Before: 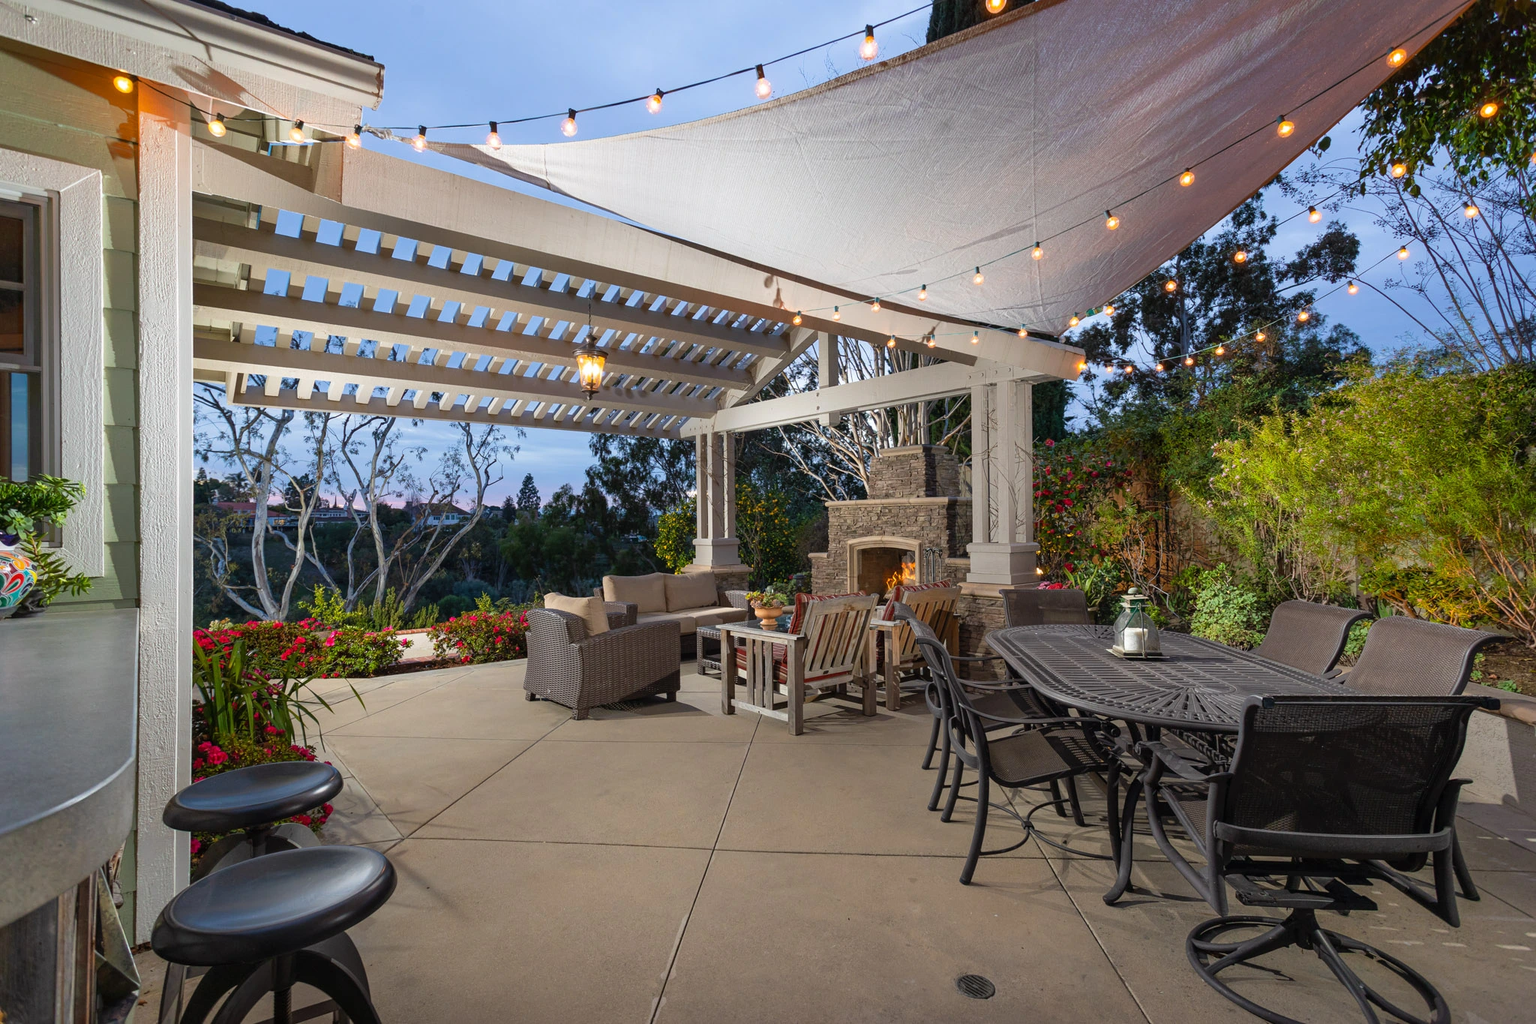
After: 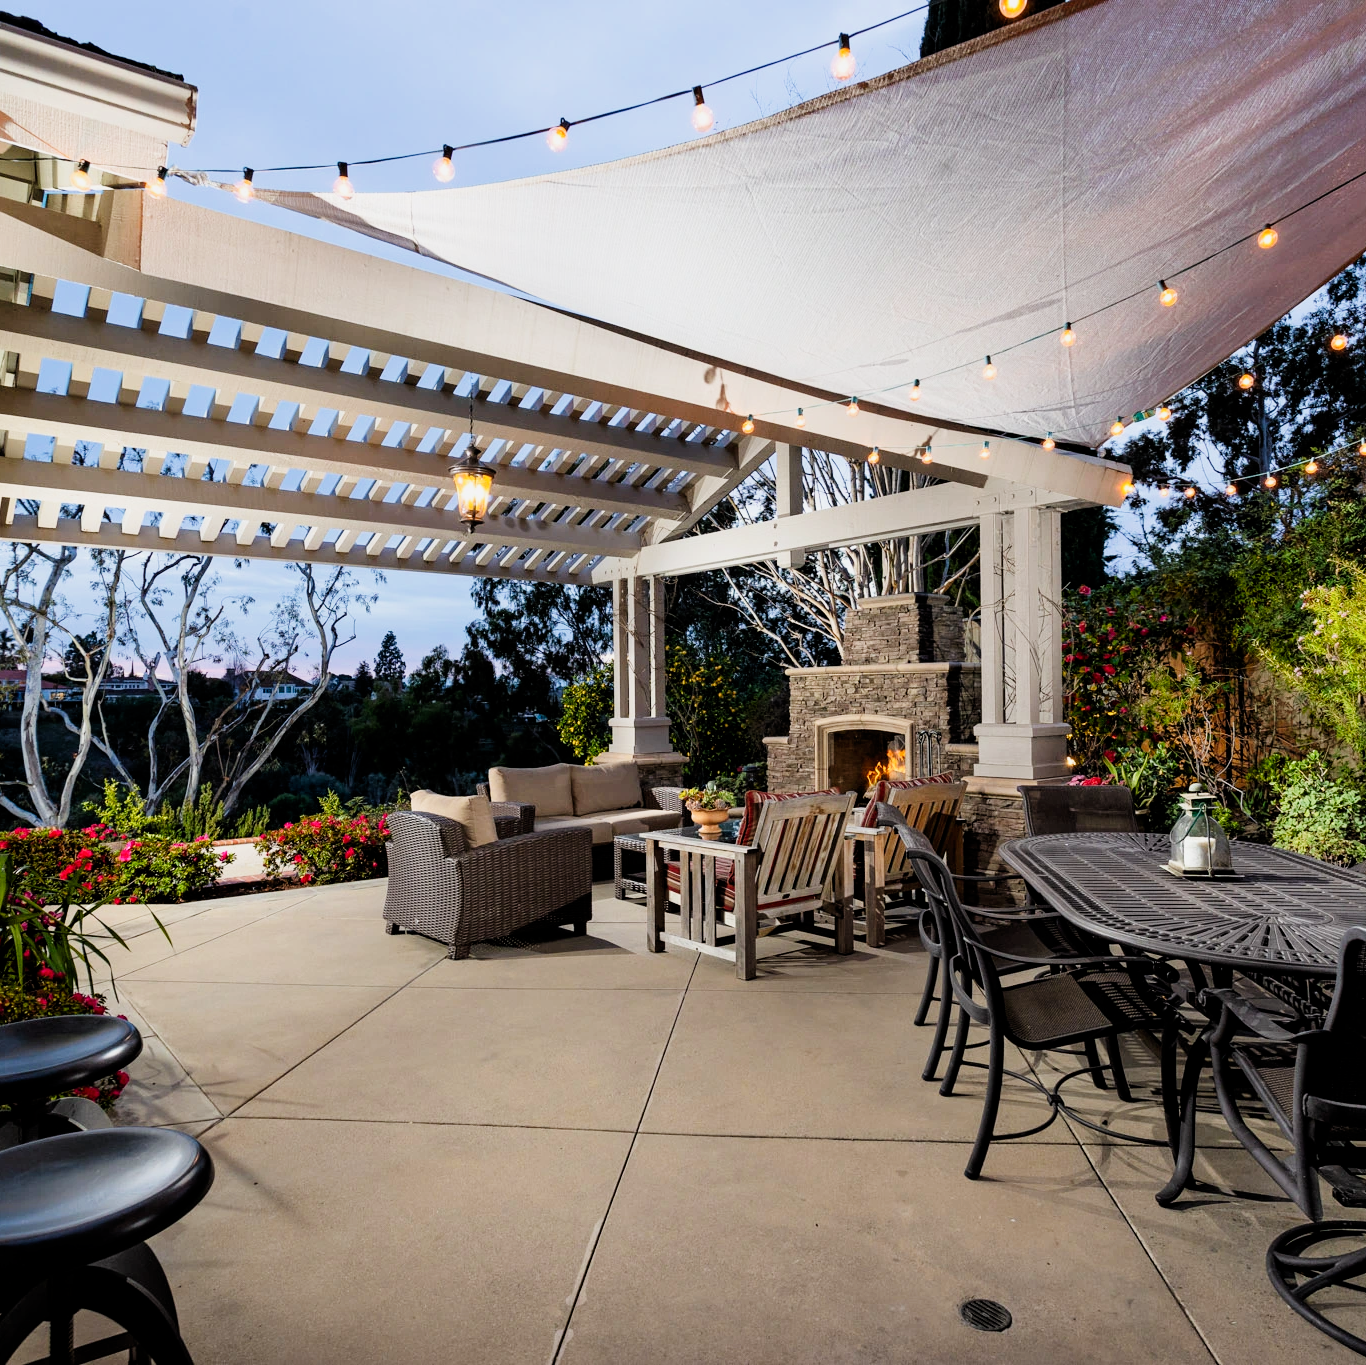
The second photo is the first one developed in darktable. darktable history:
crop and rotate: left 15.393%, right 17.86%
tone curve: curves: ch0 [(0, 0) (0.004, 0.001) (0.133, 0.112) (0.325, 0.362) (0.832, 0.893) (1, 1)], preserve colors none
filmic rgb: middle gray luminance 12.81%, black relative exposure -10.15 EV, white relative exposure 3.47 EV, target black luminance 0%, hardness 5.79, latitude 44.94%, contrast 1.232, highlights saturation mix 6.17%, shadows ↔ highlights balance 27.56%
